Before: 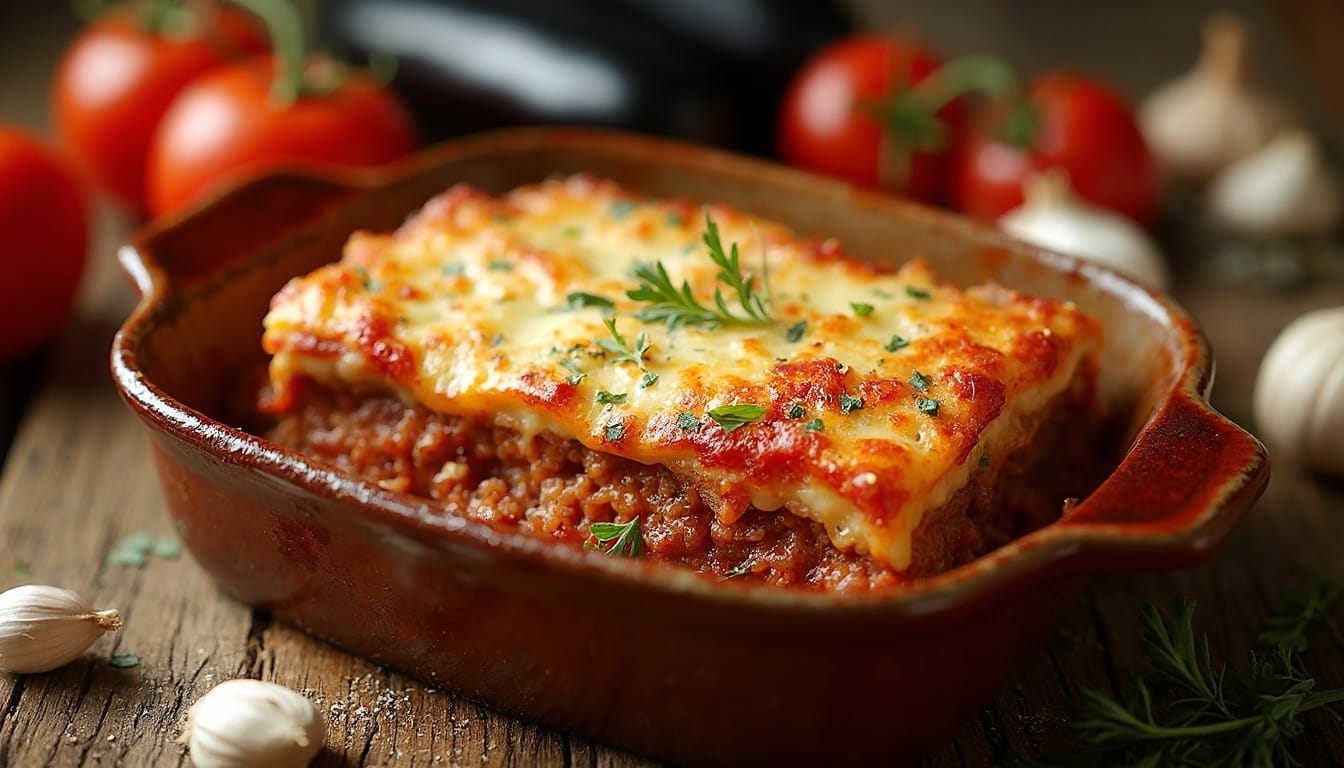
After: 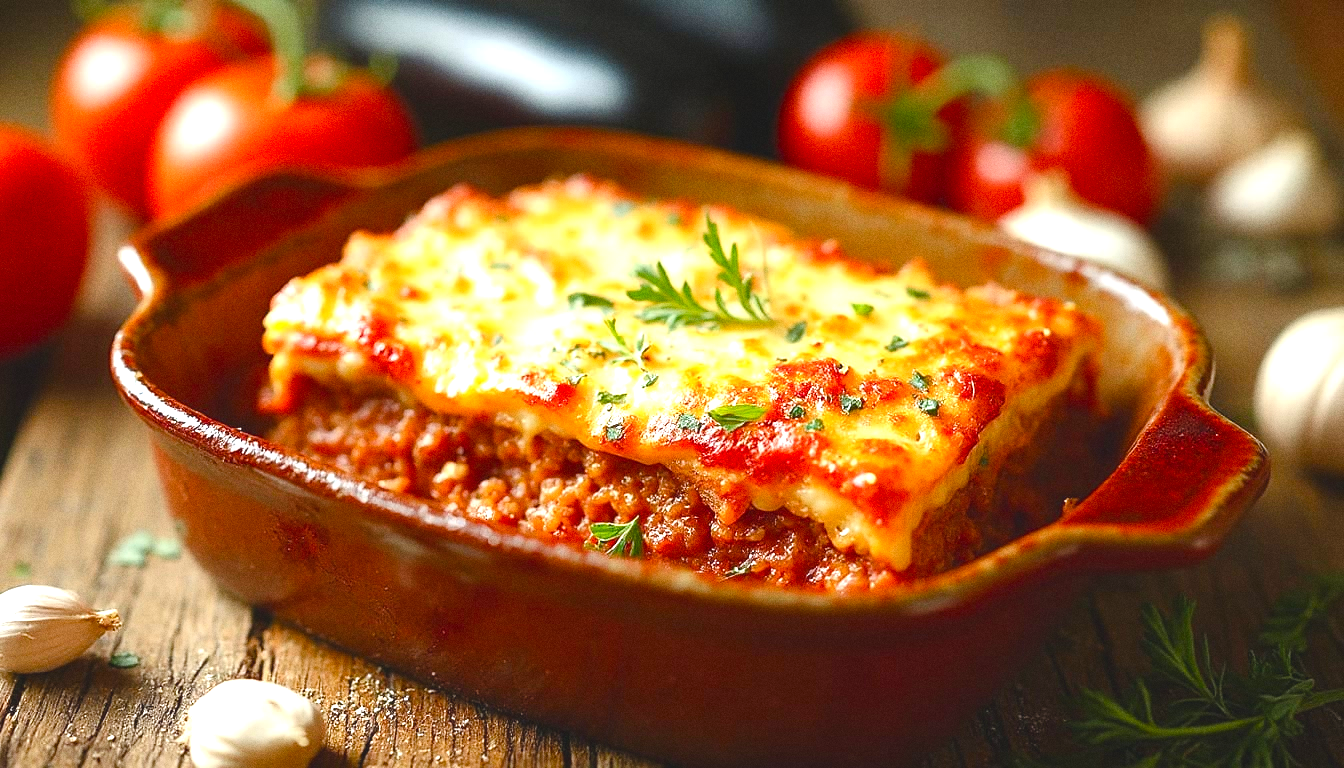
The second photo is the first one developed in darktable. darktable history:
grain: coarseness 0.09 ISO
tone equalizer: on, module defaults
exposure: black level correction -0.005, exposure 1 EV, compensate highlight preservation false
color balance rgb: perceptual saturation grading › global saturation 35%, perceptual saturation grading › highlights -30%, perceptual saturation grading › shadows 35%, perceptual brilliance grading › global brilliance 3%, perceptual brilliance grading › highlights -3%, perceptual brilliance grading › shadows 3%
